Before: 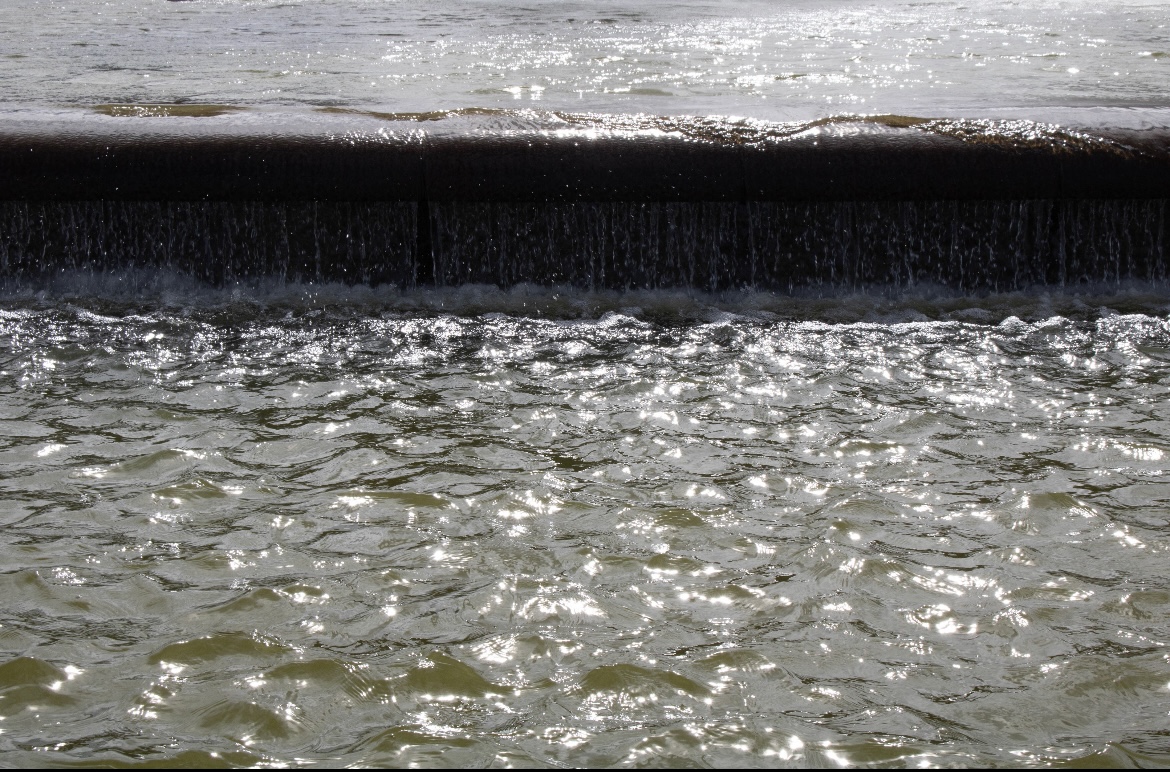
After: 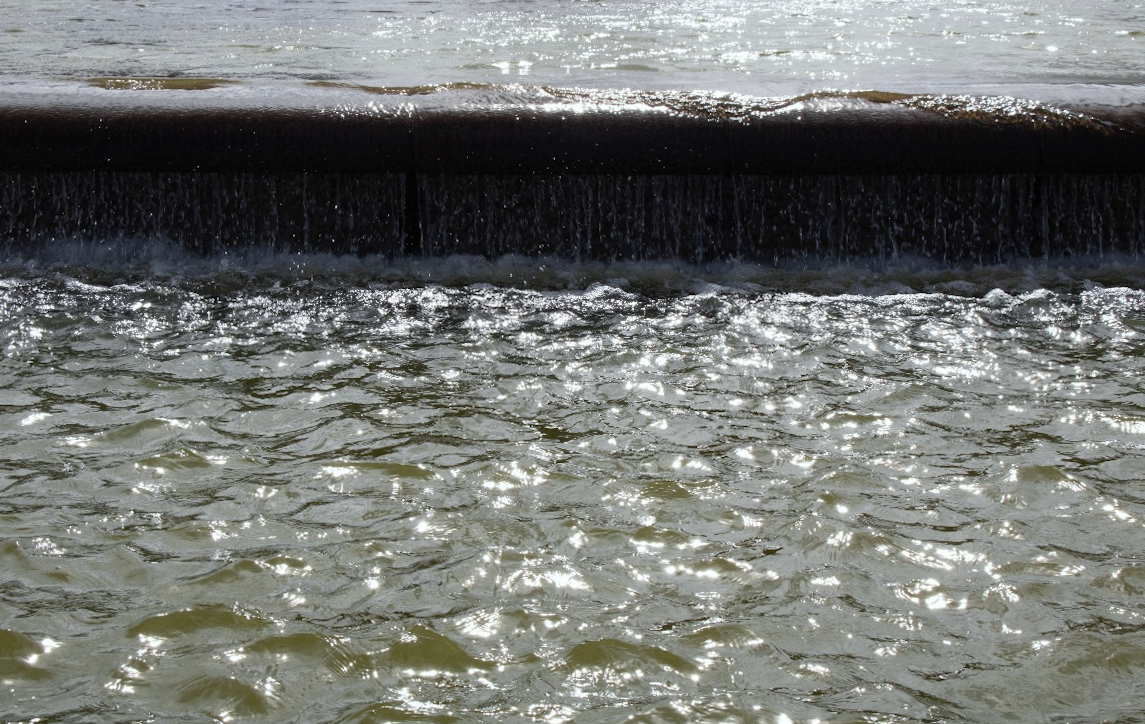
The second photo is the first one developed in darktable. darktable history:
rotate and perspective: rotation 0.226°, lens shift (vertical) -0.042, crop left 0.023, crop right 0.982, crop top 0.006, crop bottom 0.994
white balance: red 0.978, blue 0.999
crop and rotate: top 2.479%, bottom 3.018%
